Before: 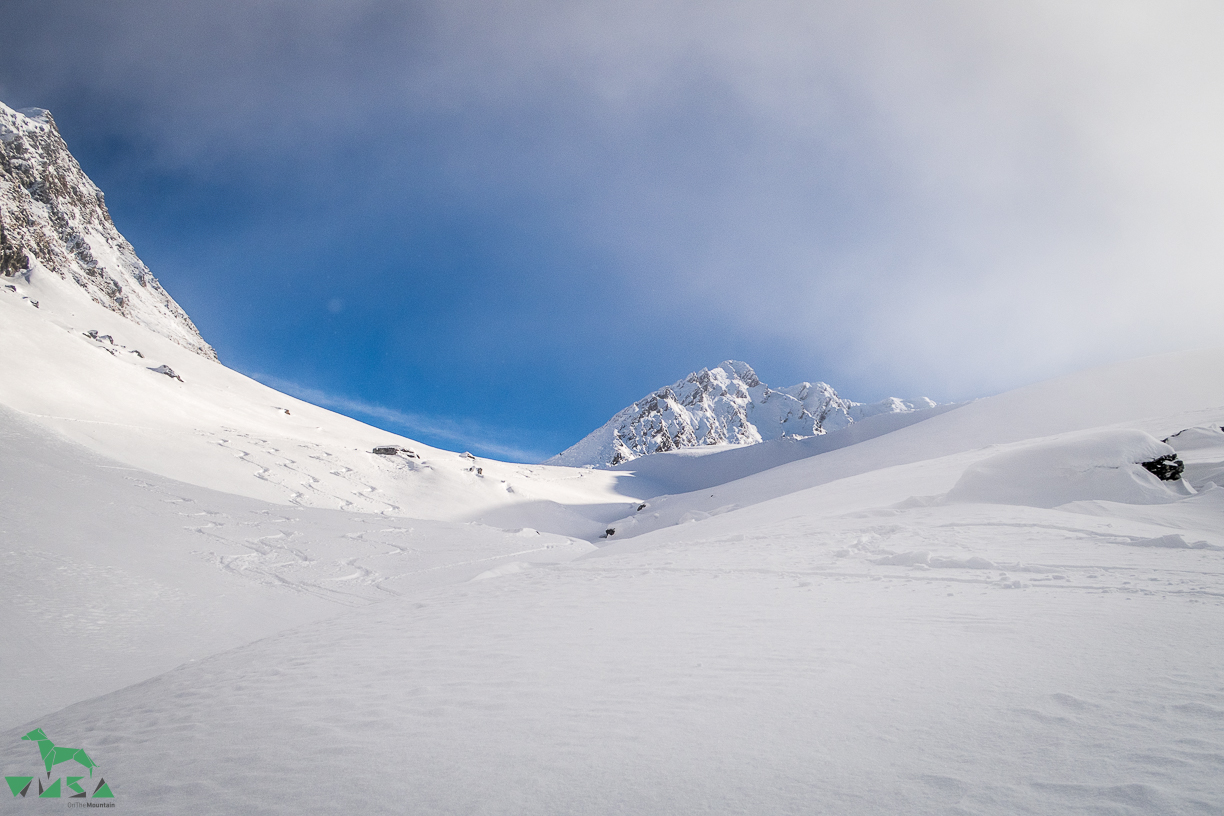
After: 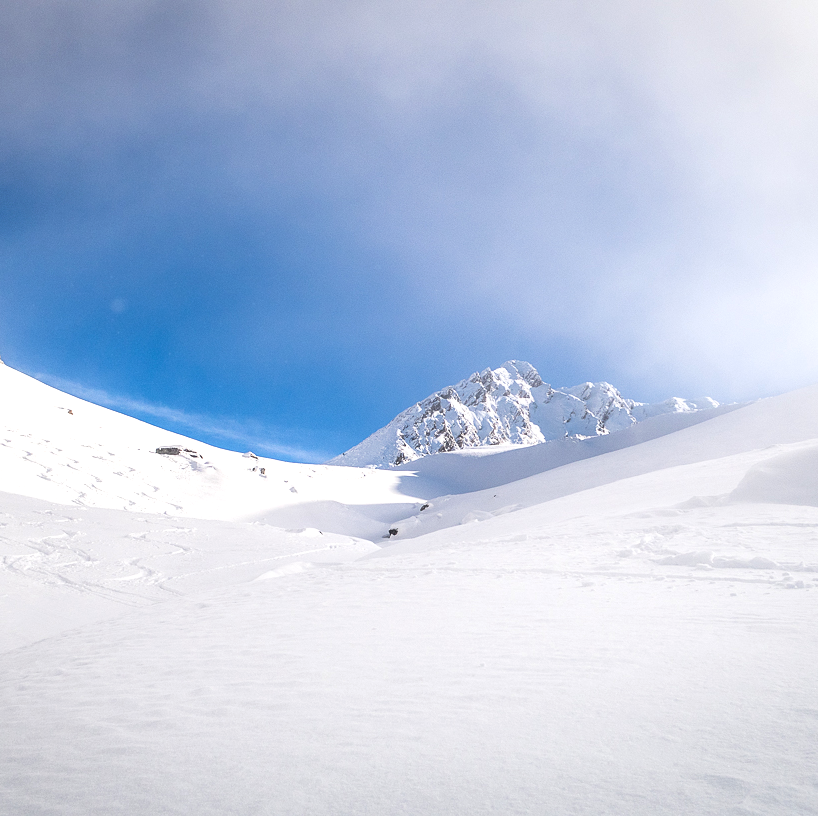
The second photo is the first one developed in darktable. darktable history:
contrast equalizer: octaves 7, y [[0.6 ×6], [0.55 ×6], [0 ×6], [0 ×6], [0 ×6]], mix -0.2
crop and rotate: left 17.732%, right 15.423%
exposure: black level correction 0.001, exposure 0.5 EV, compensate exposure bias true, compensate highlight preservation false
